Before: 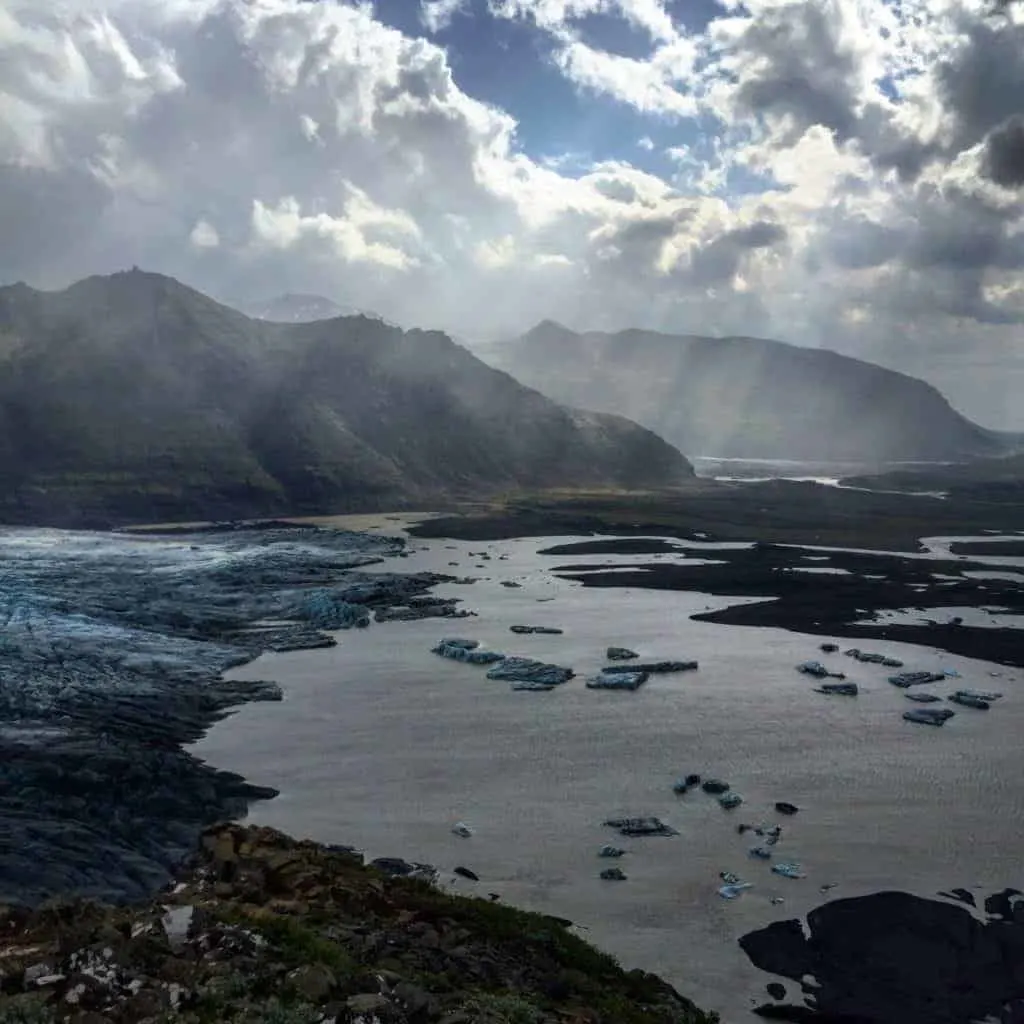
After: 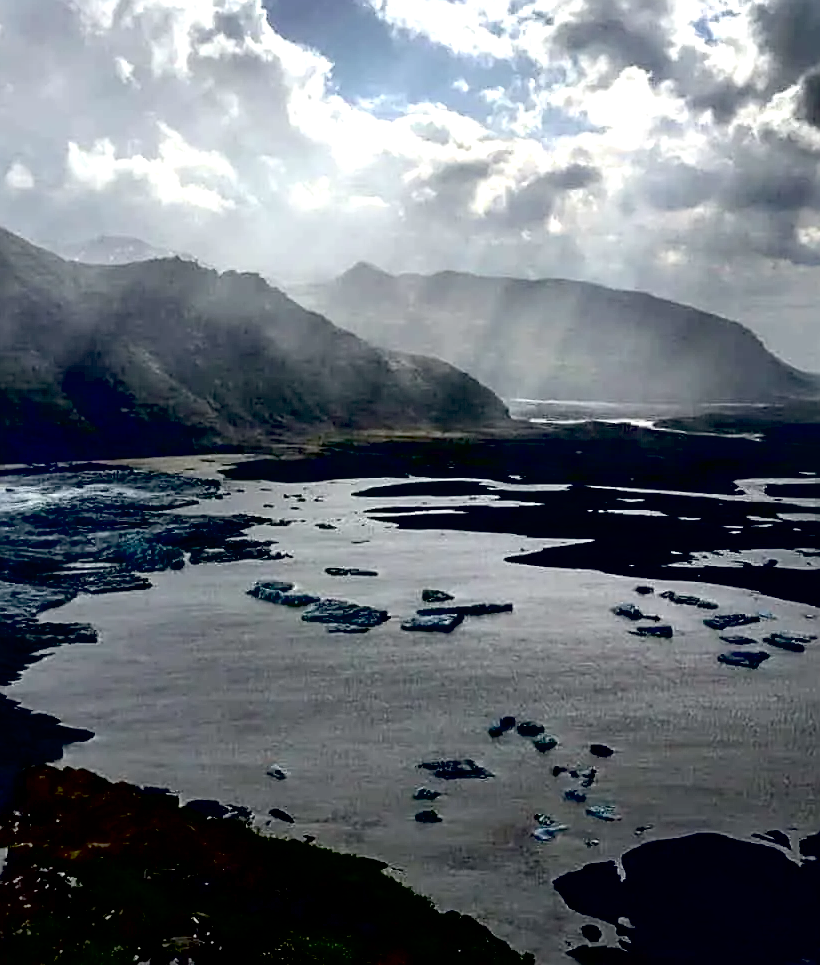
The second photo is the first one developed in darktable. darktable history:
contrast brightness saturation: contrast 0.096, saturation -0.298
crop and rotate: left 18.089%, top 5.738%, right 1.738%
sharpen: on, module defaults
exposure: black level correction 0.041, exposure 0.499 EV, compensate highlight preservation false
